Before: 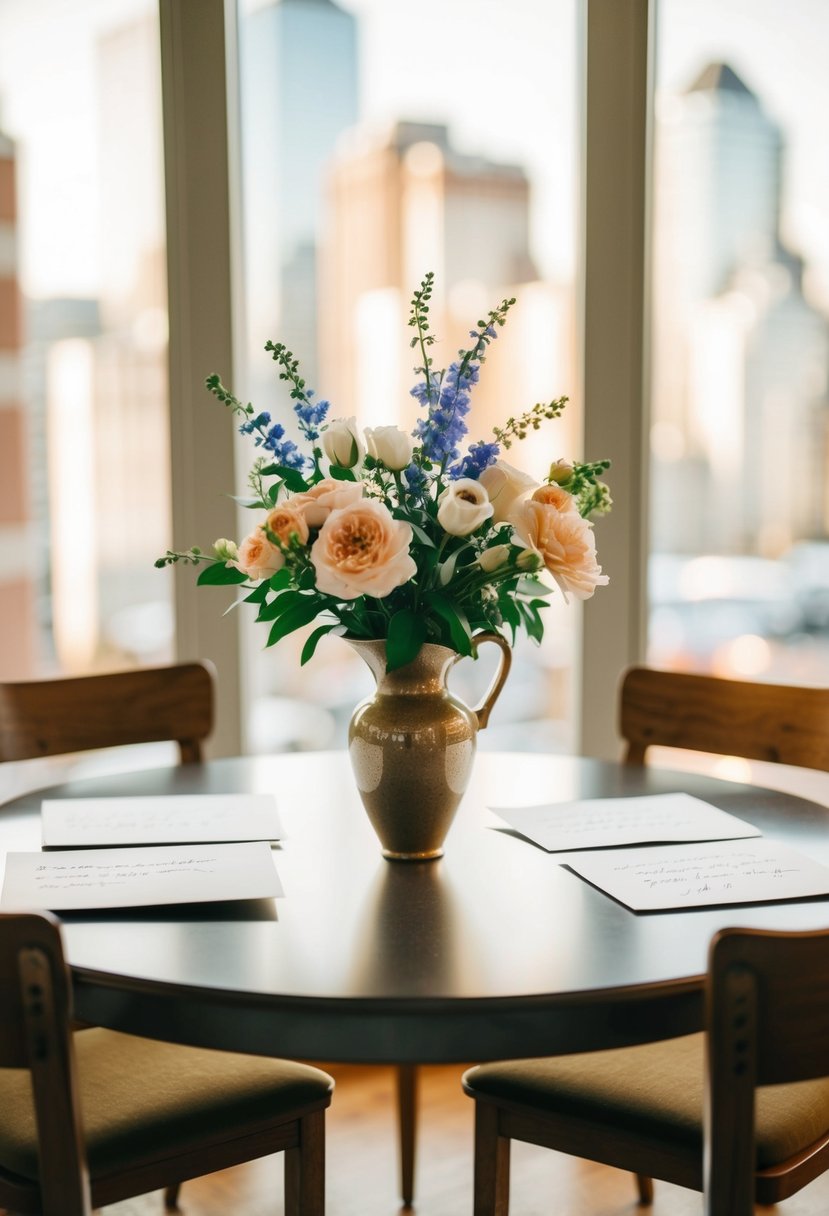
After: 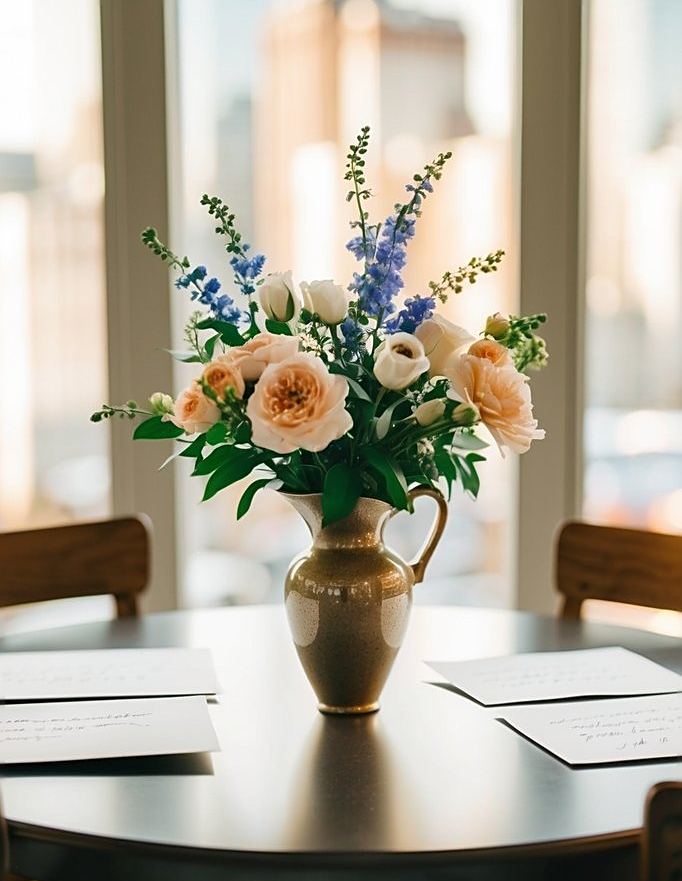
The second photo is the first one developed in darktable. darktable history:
crop: left 7.741%, top 12.05%, right 9.972%, bottom 15.437%
sharpen: on, module defaults
